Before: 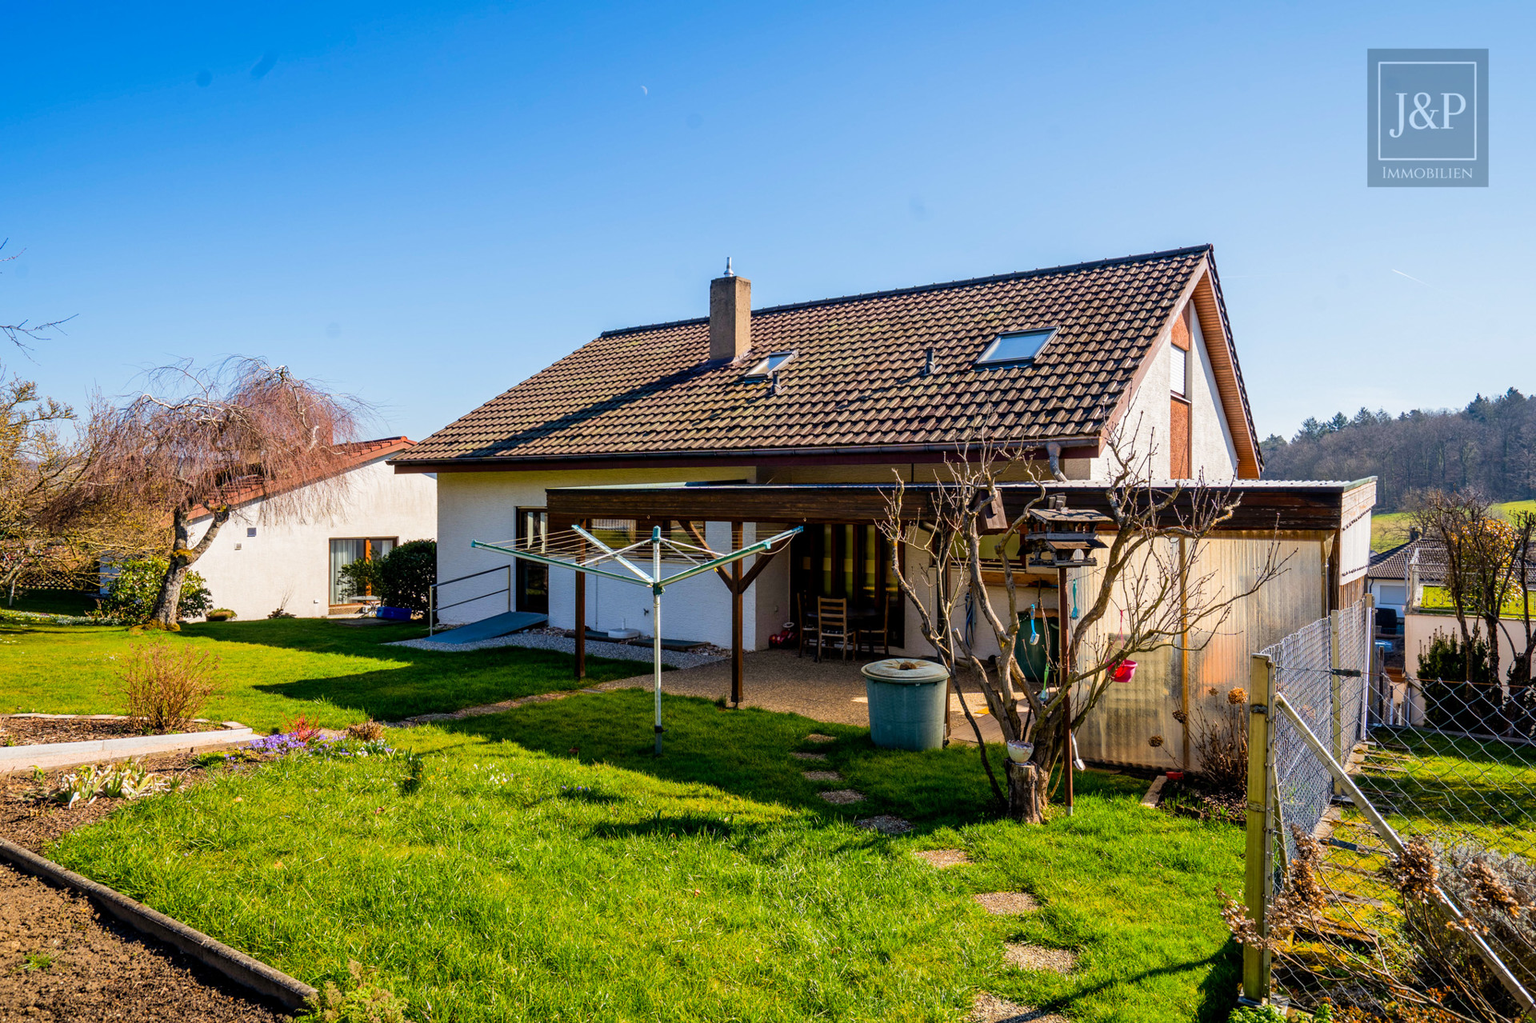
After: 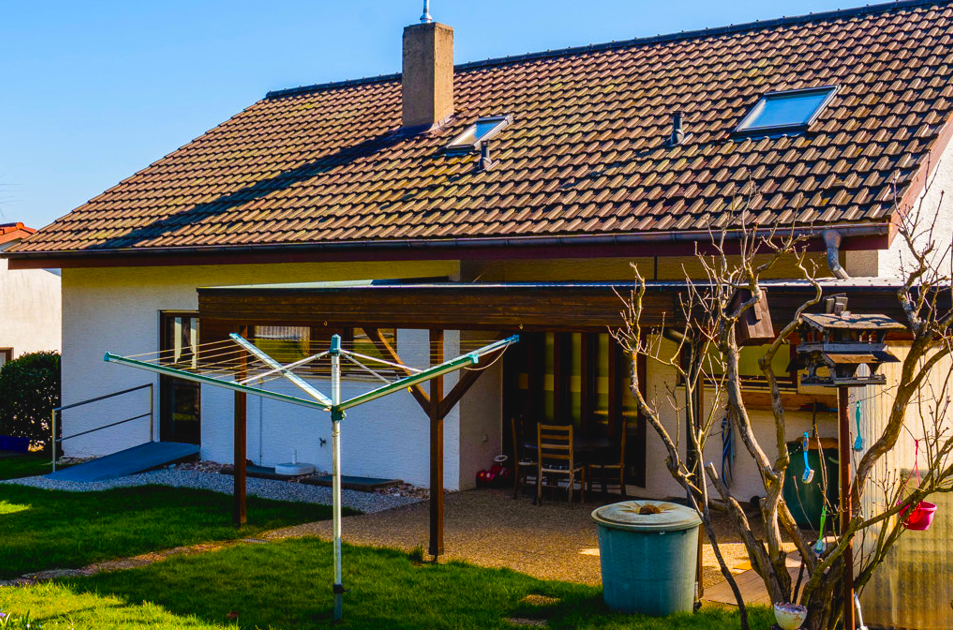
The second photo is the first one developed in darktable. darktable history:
crop: left 25.281%, top 25.326%, right 25.035%, bottom 25.364%
color balance rgb: power › hue 328.44°, global offset › luminance 0.467%, perceptual saturation grading › global saturation 36.947%, perceptual saturation grading › shadows 35.731%
